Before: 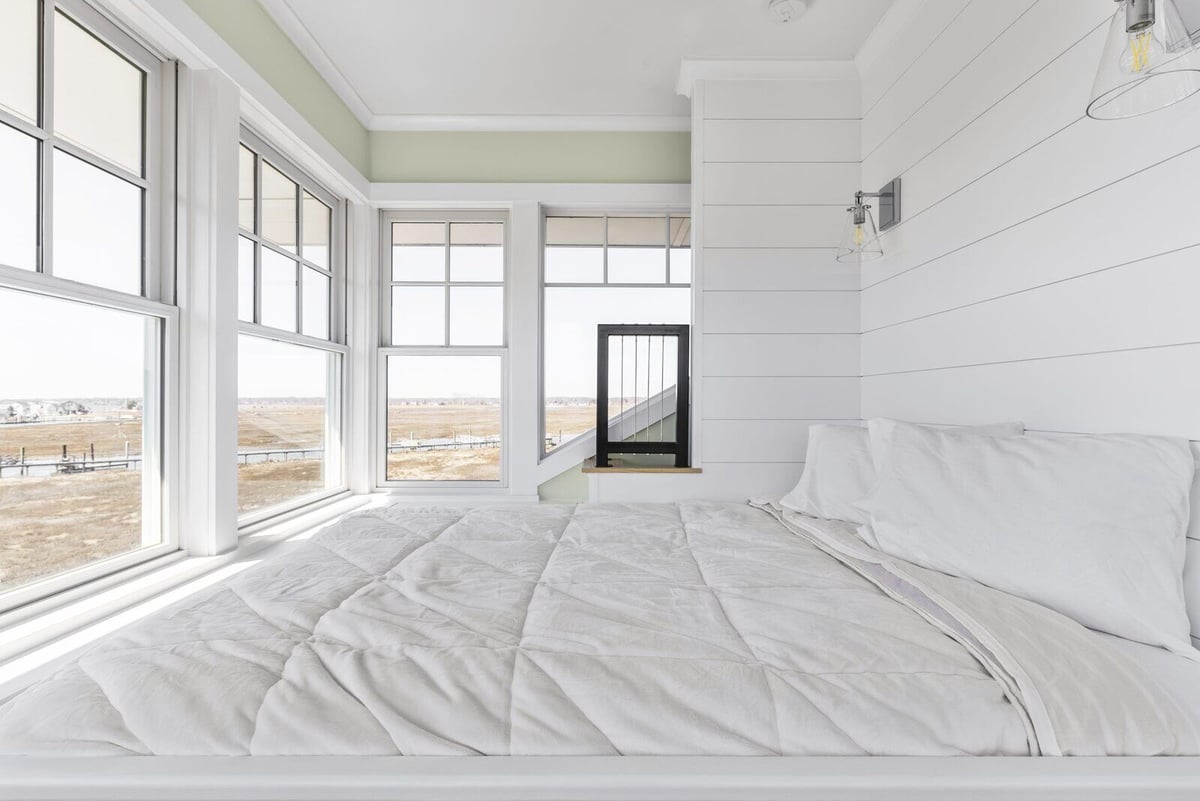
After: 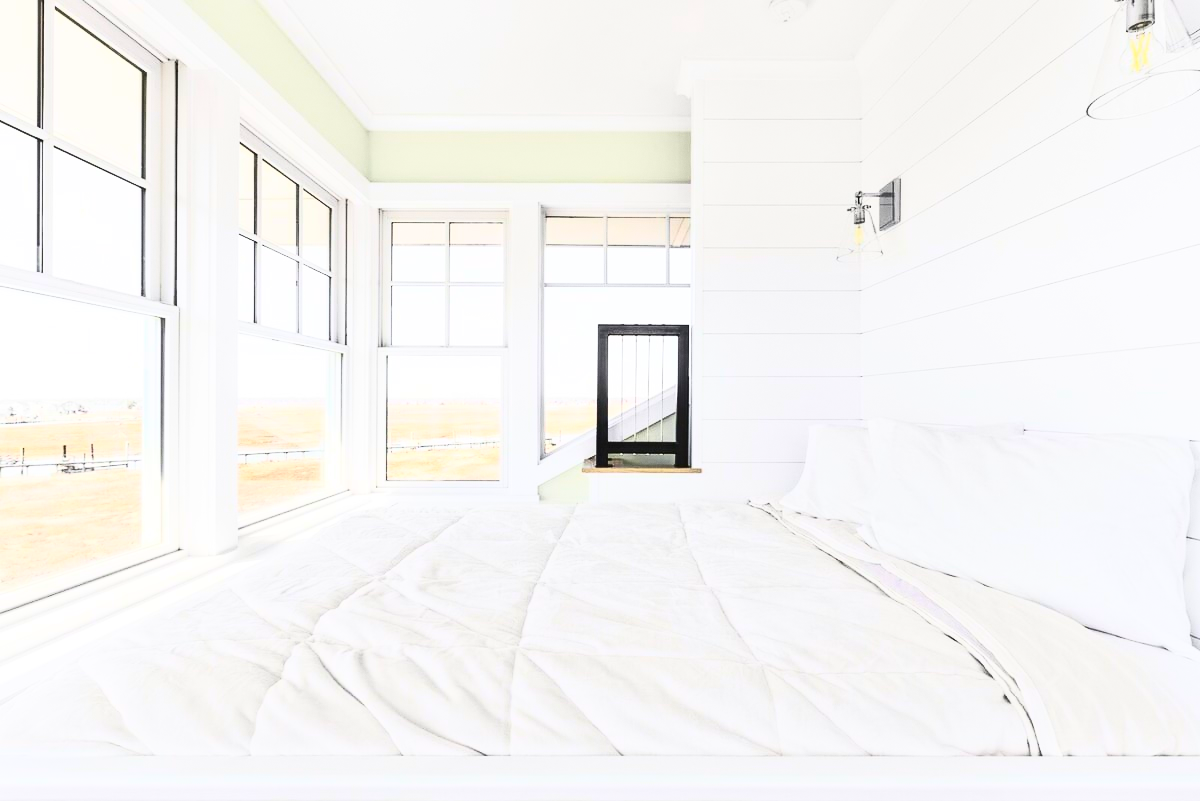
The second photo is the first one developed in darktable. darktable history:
grain: coarseness 14.57 ISO, strength 8.8%
contrast brightness saturation: contrast 0.62, brightness 0.34, saturation 0.14
color balance: output saturation 120%
